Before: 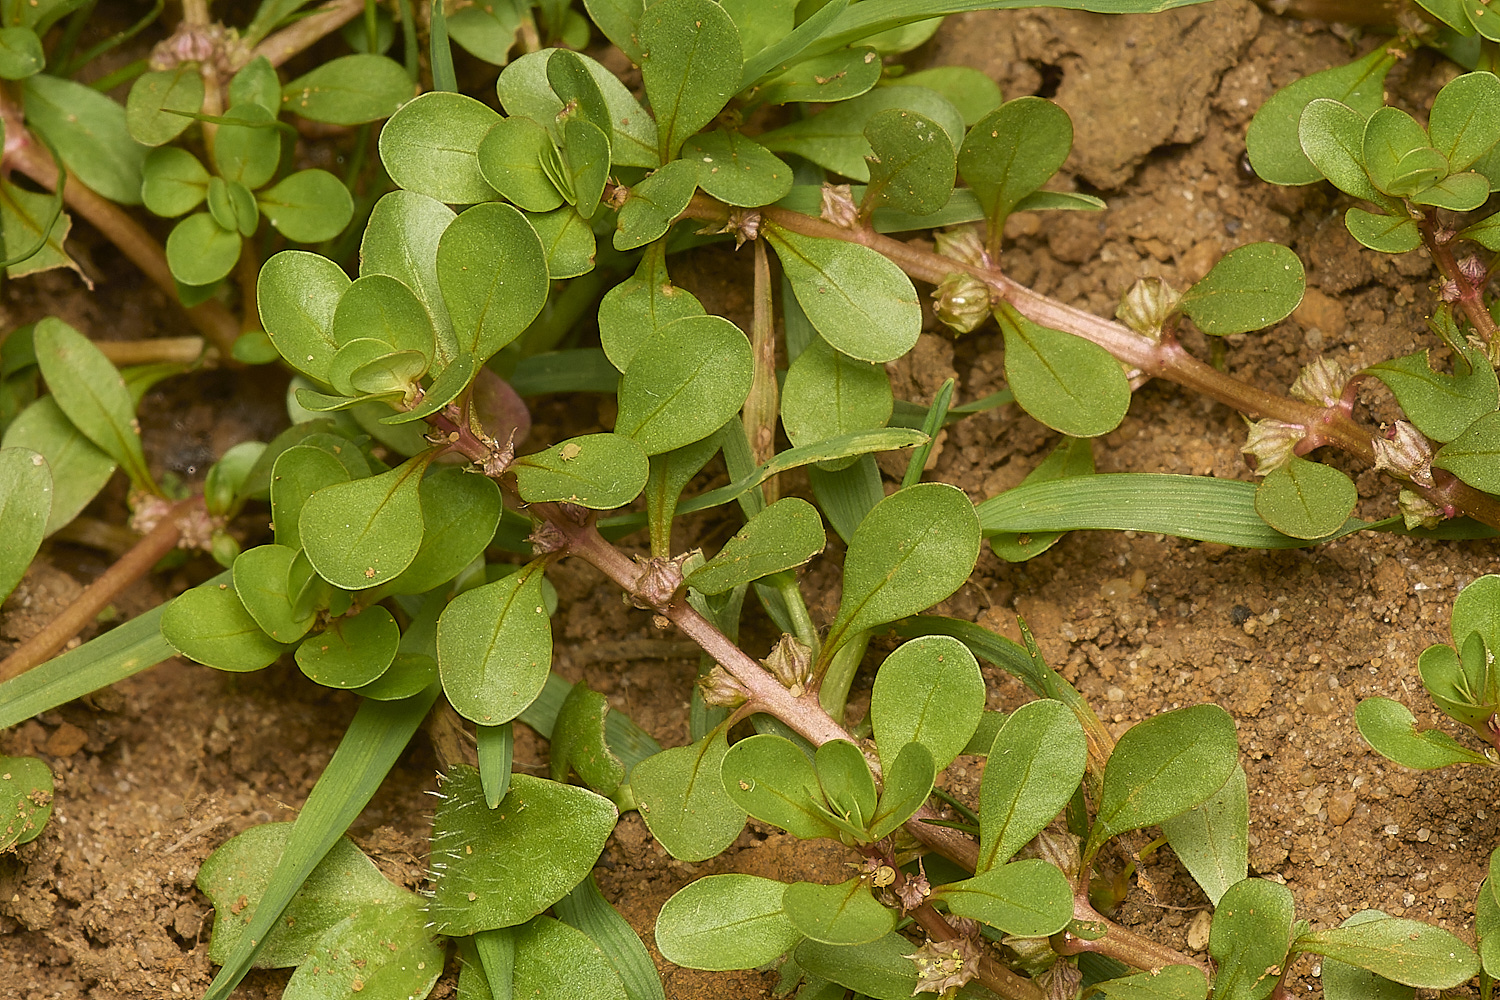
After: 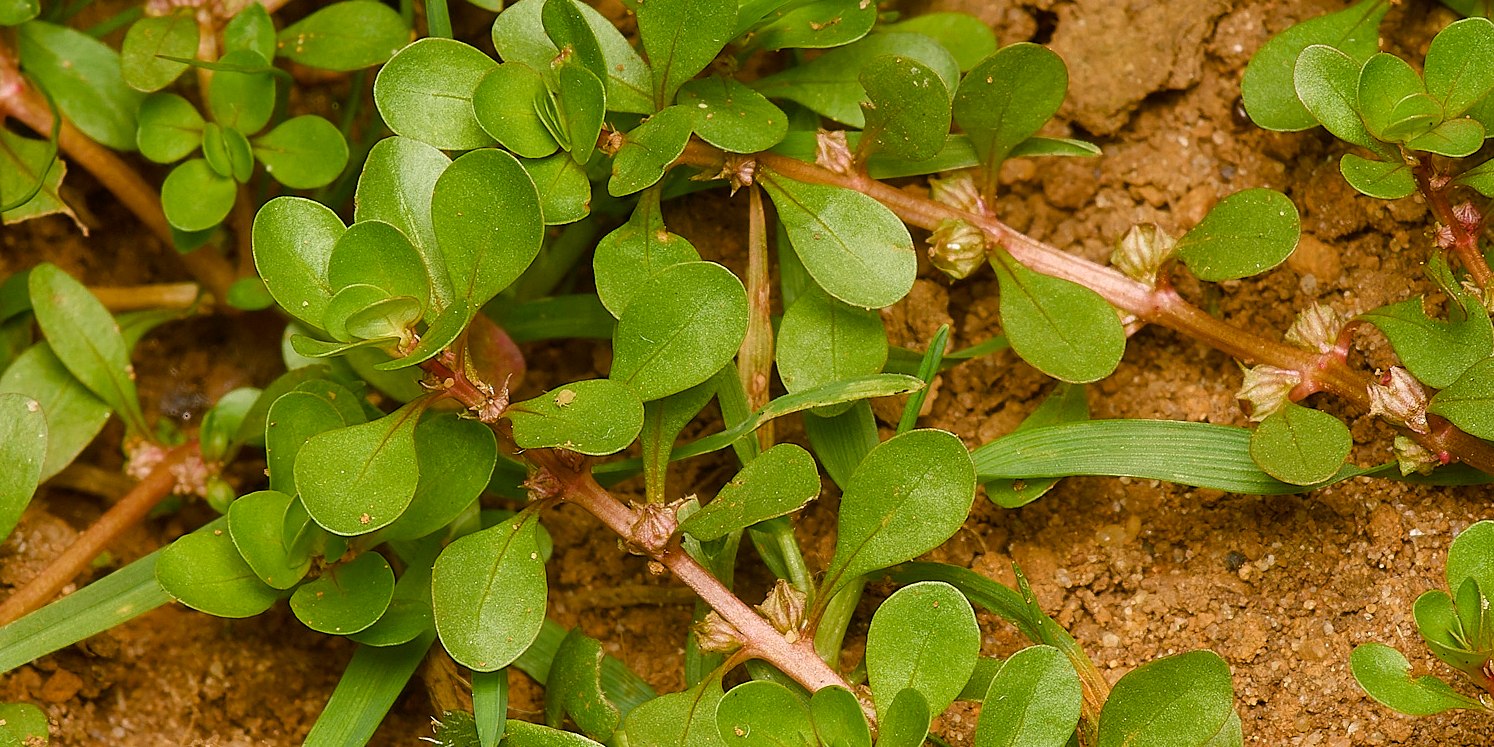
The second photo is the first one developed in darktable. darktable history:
crop: left 0.387%, top 5.469%, bottom 19.809%
color balance rgb: perceptual saturation grading › global saturation 20%, perceptual saturation grading › highlights -25%, perceptual saturation grading › shadows 25%
